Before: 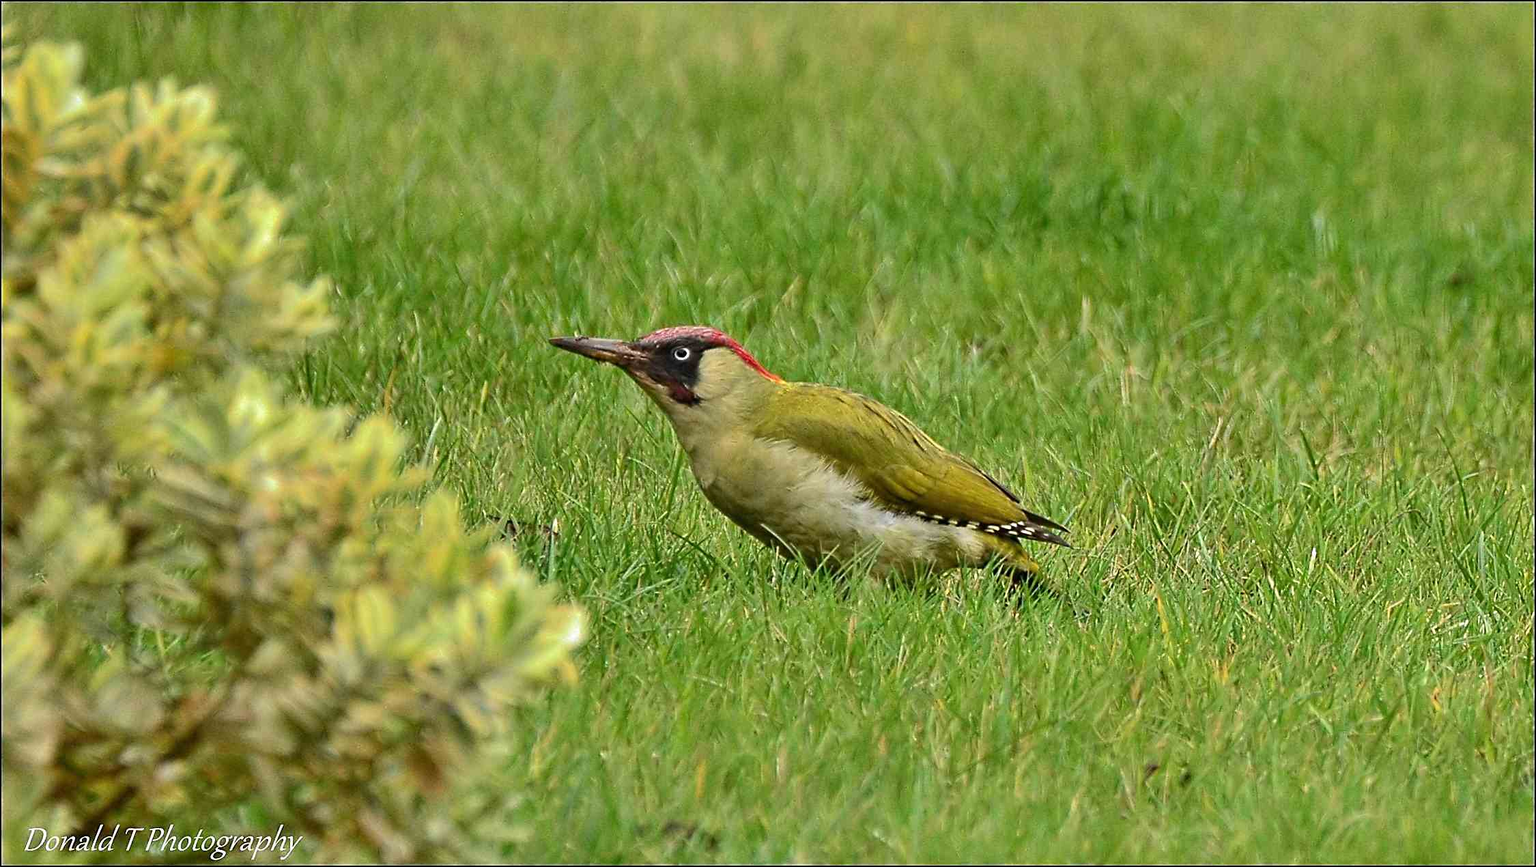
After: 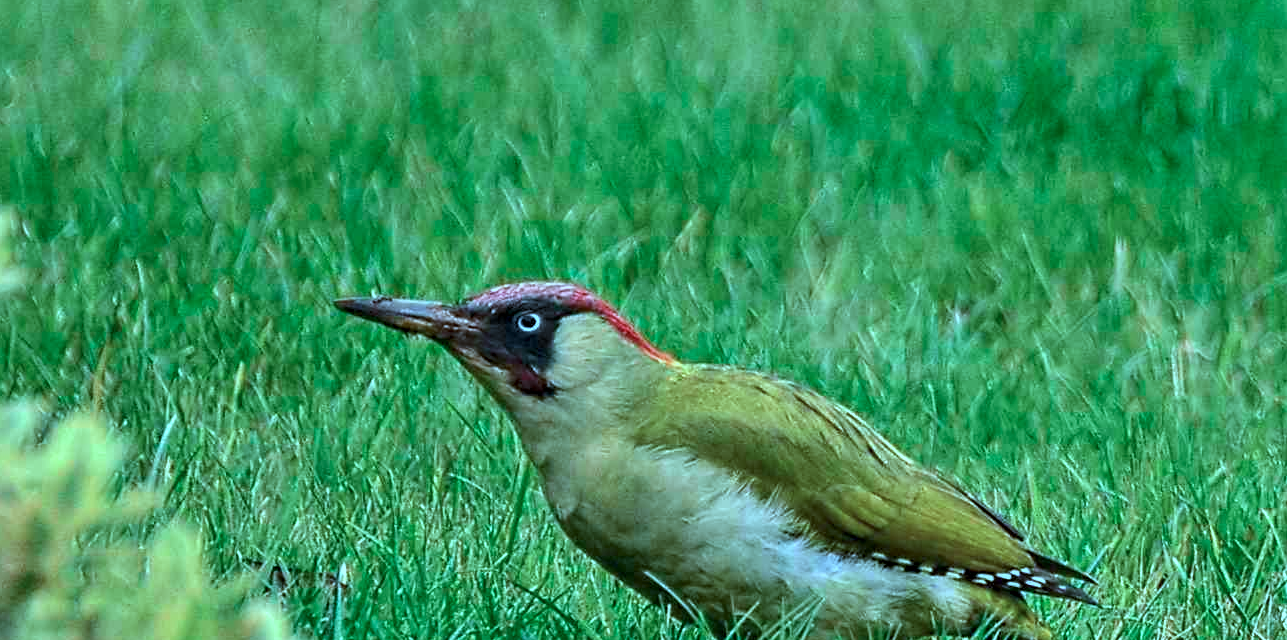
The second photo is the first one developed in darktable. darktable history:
local contrast: detail 130%
crop: left 20.932%, top 15.471%, right 21.848%, bottom 34.081%
color calibration: illuminant custom, x 0.432, y 0.395, temperature 3098 K
